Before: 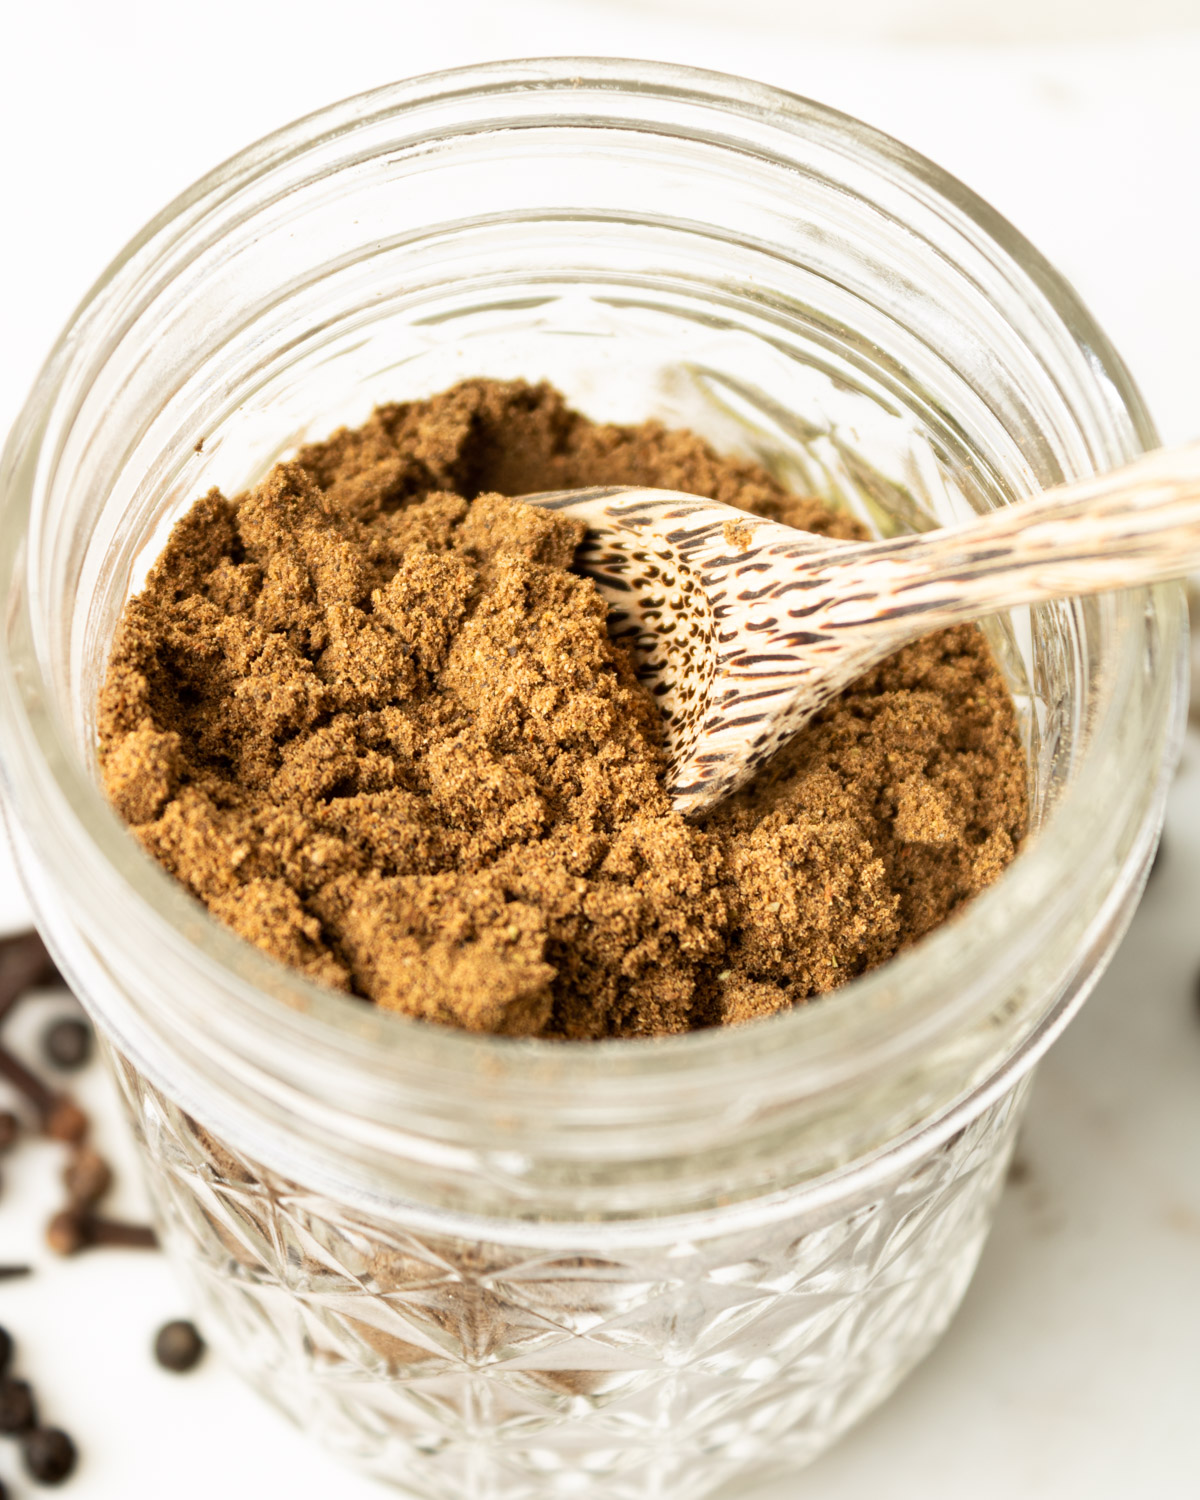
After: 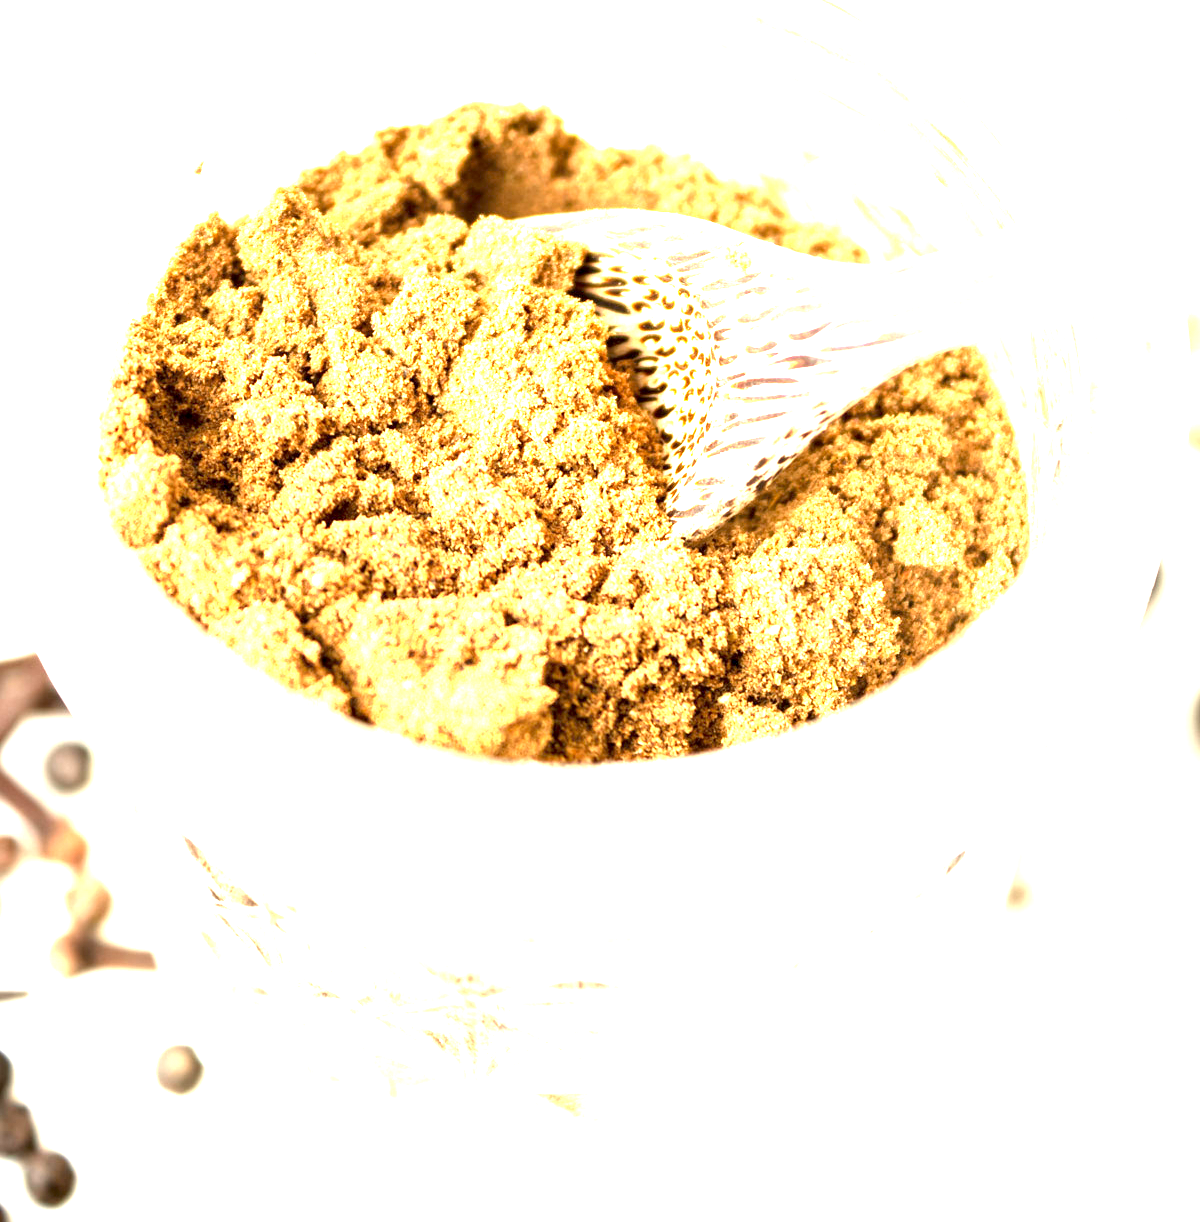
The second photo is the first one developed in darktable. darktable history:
crop and rotate: top 18.507%
exposure: black level correction 0.001, exposure 2.607 EV, compensate exposure bias true, compensate highlight preservation false
